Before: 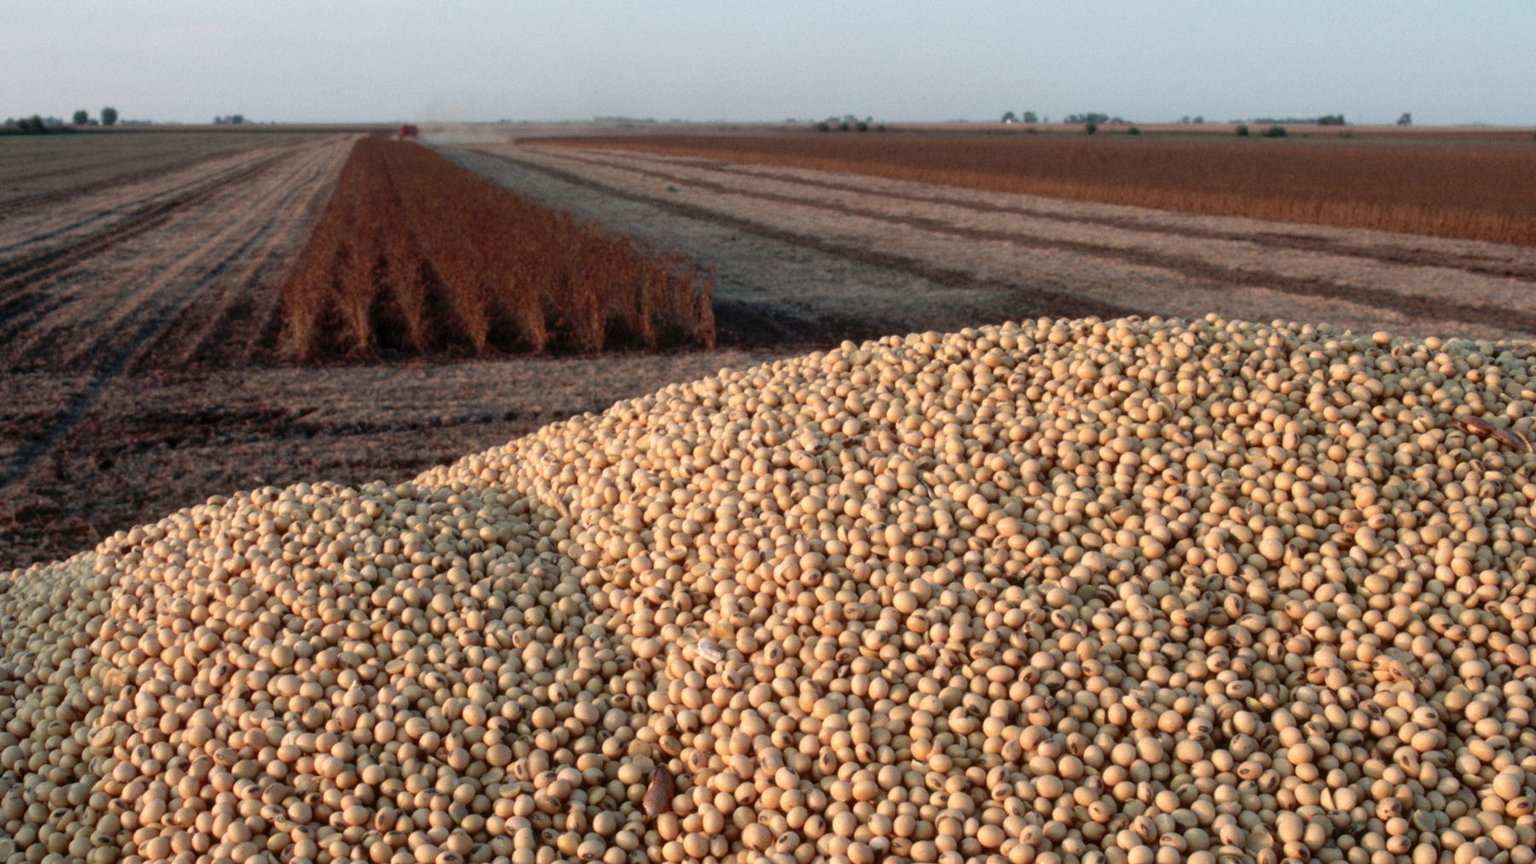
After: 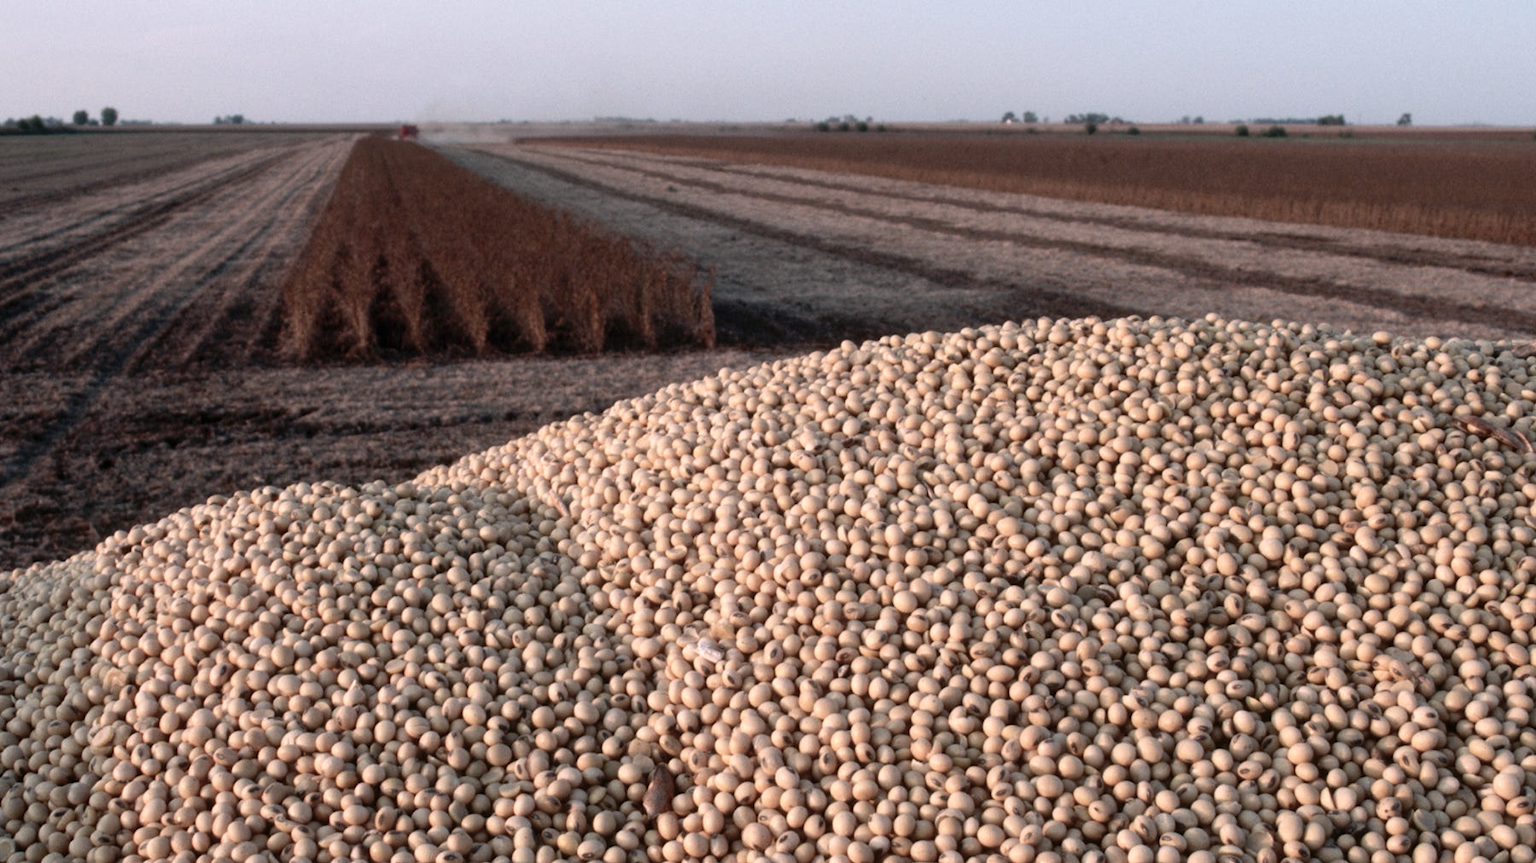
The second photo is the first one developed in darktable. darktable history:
contrast brightness saturation: contrast 0.1, saturation -0.36
white balance: red 1.05, blue 1.072
velvia: strength 6%
